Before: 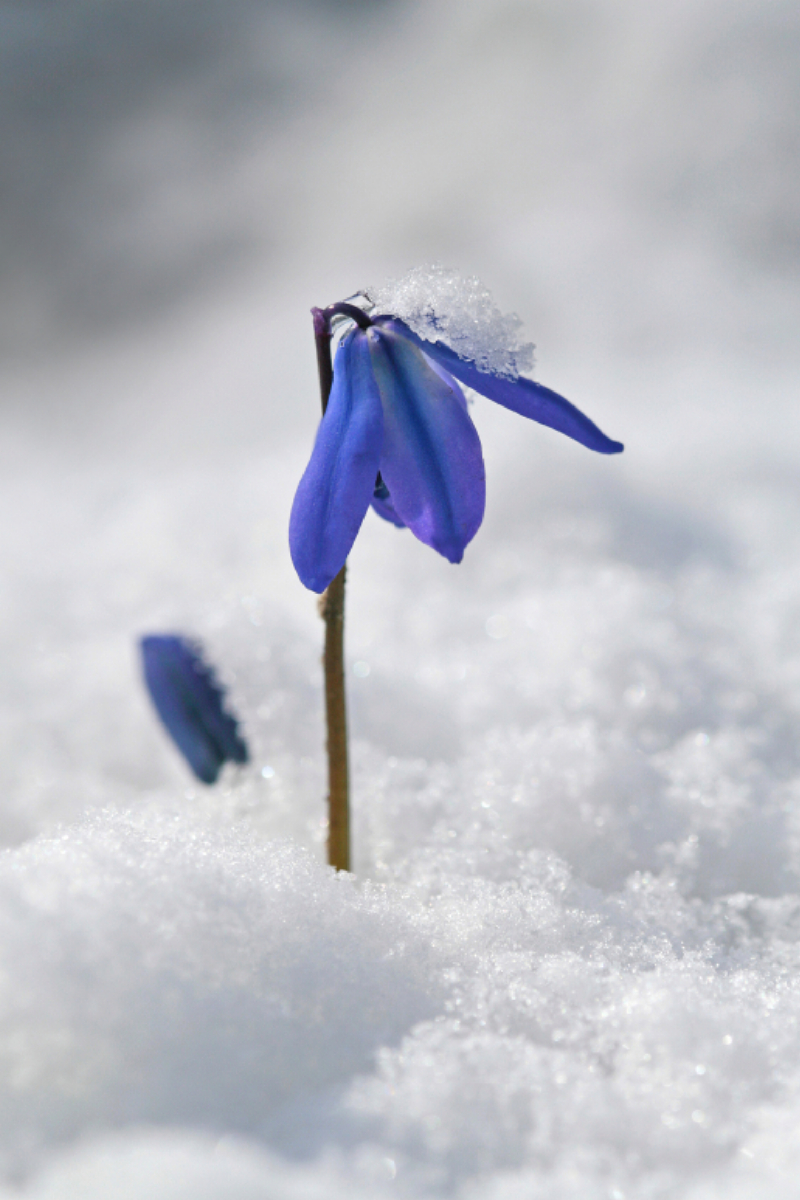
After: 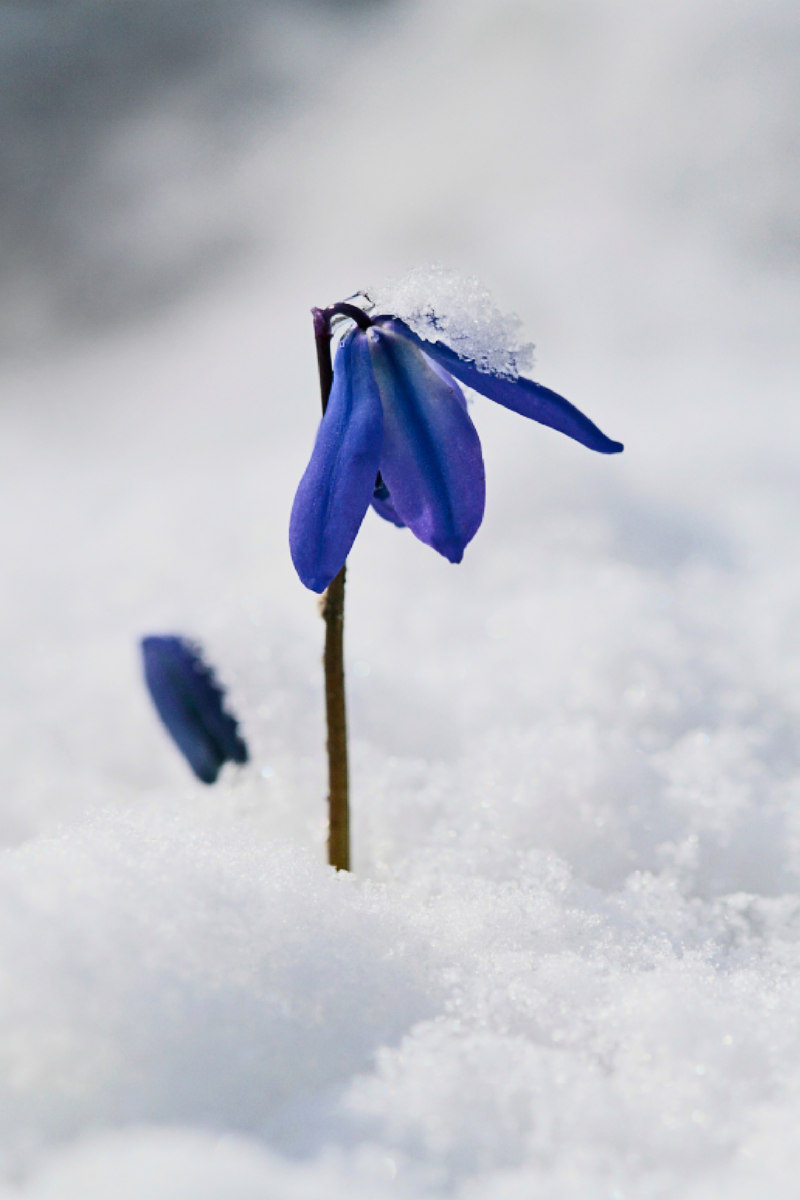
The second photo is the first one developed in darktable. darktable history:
contrast brightness saturation: contrast 0.298
exposure: compensate highlight preservation false
sharpen: amount 0.202
filmic rgb: black relative exposure -16 EV, white relative exposure 6.07 EV, hardness 5.24, color science v6 (2022)
